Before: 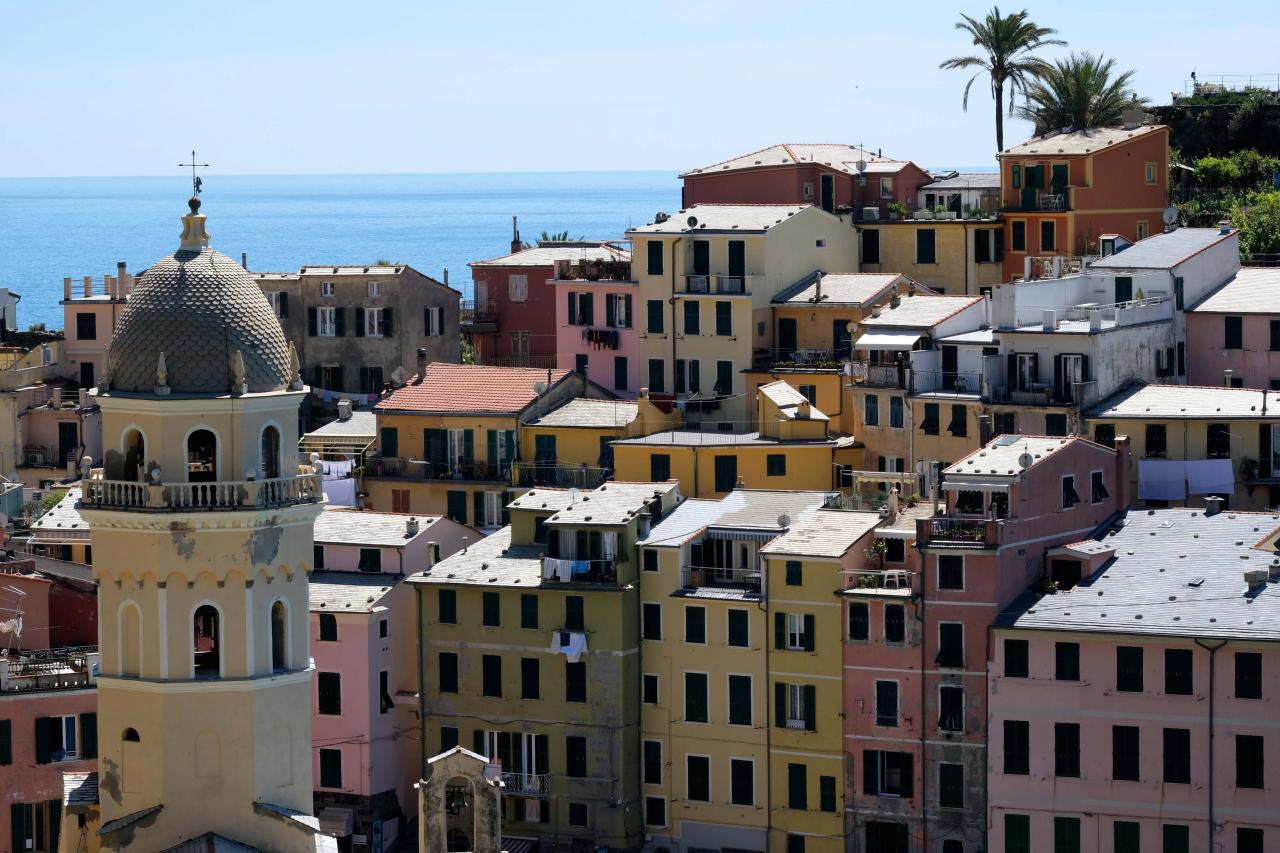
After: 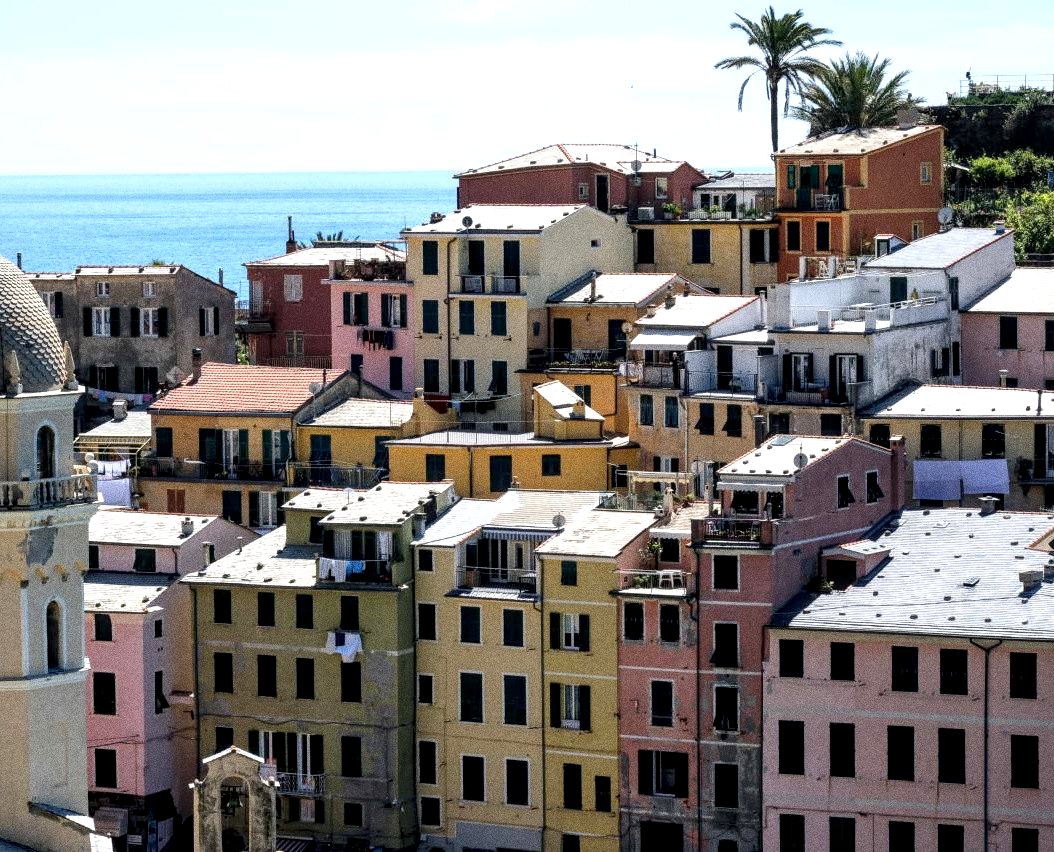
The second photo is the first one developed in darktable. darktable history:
grain: coarseness 0.09 ISO, strength 40%
crop: left 17.582%, bottom 0.031%
exposure: black level correction 0.001, exposure 0.5 EV, compensate exposure bias true, compensate highlight preservation false
local contrast: detail 150%
